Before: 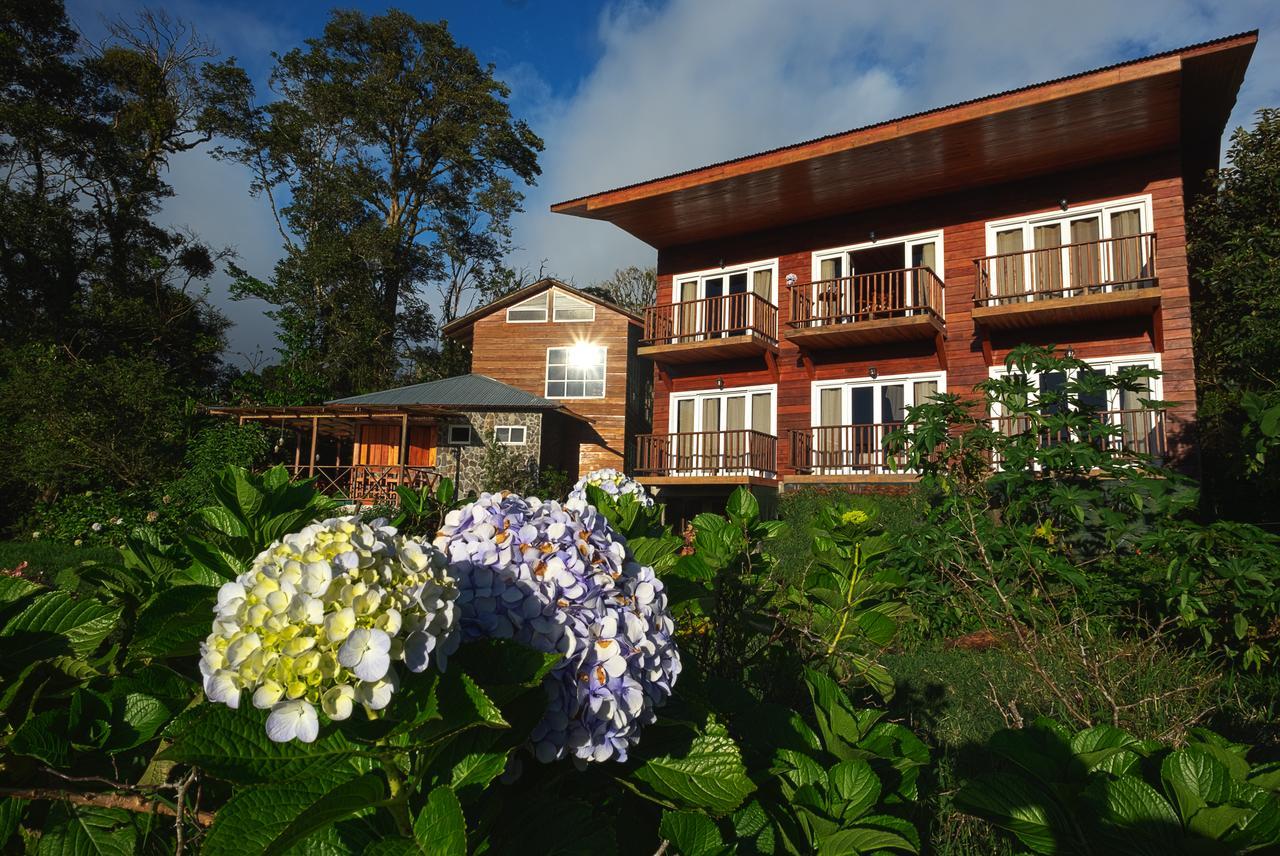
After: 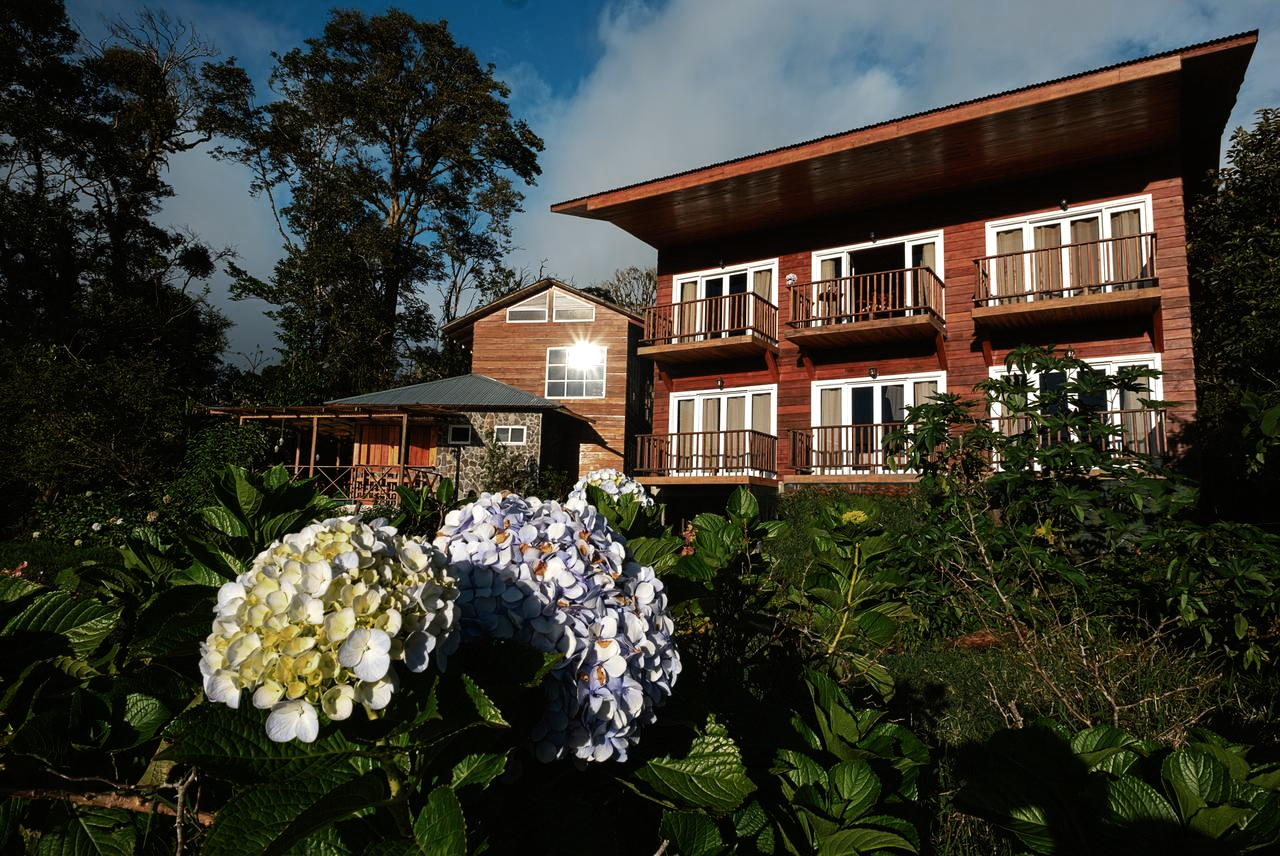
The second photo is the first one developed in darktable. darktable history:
tone curve: curves: ch0 [(0, 0) (0.003, 0.003) (0.011, 0.003) (0.025, 0.007) (0.044, 0.014) (0.069, 0.02) (0.1, 0.03) (0.136, 0.054) (0.177, 0.099) (0.224, 0.156) (0.277, 0.227) (0.335, 0.302) (0.399, 0.375) (0.468, 0.456) (0.543, 0.54) (0.623, 0.625) (0.709, 0.717) (0.801, 0.807) (0.898, 0.895) (1, 1)], preserve colors none
color look up table: target L [86.64, 76.78, 74, 78.98, 75.6, 57.21, 68.4, 58.18, 60.34, 53, 44.1, 28.72, 21.18, 16.82, 201.64, 105.77, 76.41, 81.04, 68.89, 62.48, 65.93, 53.69, 62.33, 47.19, 48.06, 43.67, 34.46, 29.96, 15.08, 84.56, 78.16, 76.74, 74.85, 66.45, 58.65, 54.27, 45.38, 53.47, 45.77, 36.15, 27.3, 32.89, 15.47, 0.592, 86.84, 72.88, 63.25, 58.81, 37.32], target a [-11.7, -12.57, -18.77, -46.87, 1.337, -47.47, -0.24, -43.86, -20.73, -18.08, -2.703, -22.64, -14.18, -0.261, 0, 0.001, -6.424, 3.246, 13.44, 18.23, 21.61, 30.31, 20.2, 48.92, 52.86, 48.85, 33.89, 24.62, 17.07, -0.134, 12.58, 7.019, 21.09, 35.81, 37.61, 43.72, 12.68, 41.32, -1.455, -0.158, 26.32, 17.92, 8.091, -0.371, -14.36, -23.53, -37.49, -2.824, -7.781], target b [12.88, 52.13, 47.21, -6.088, 54.96, 40.99, 7.167, 21.74, 21.21, 40.4, 30.57, 20.81, 3.115, 18.62, -0.001, -0.004, 40.45, 20.94, 19.74, 49.74, 10.15, 44.8, 35.43, 11.97, 12.99, 35.54, 15.37, 26.66, 19.53, 0.496, -6.185, -14.43, -25.07, -23.1, 0.134, -22.64, -14.36, -47.97, -45.76, 0.583, -1.864, -56.23, -15.83, 0.885, -10.76, -26.4, -3.328, -13.16, -21.61], num patches 49
